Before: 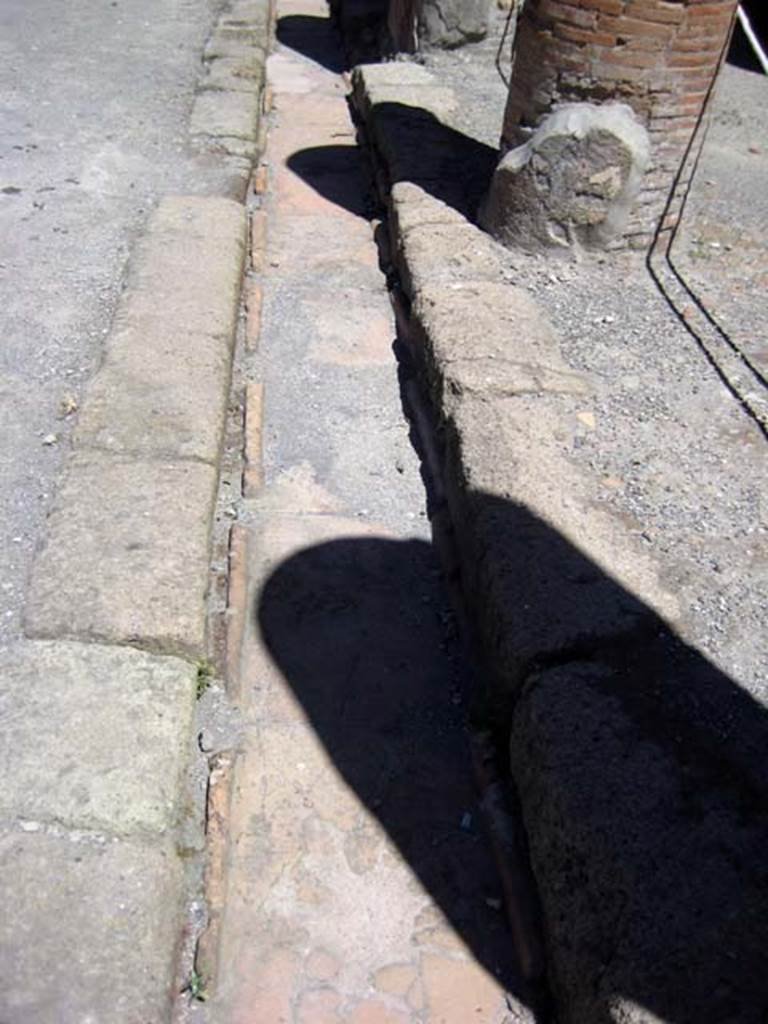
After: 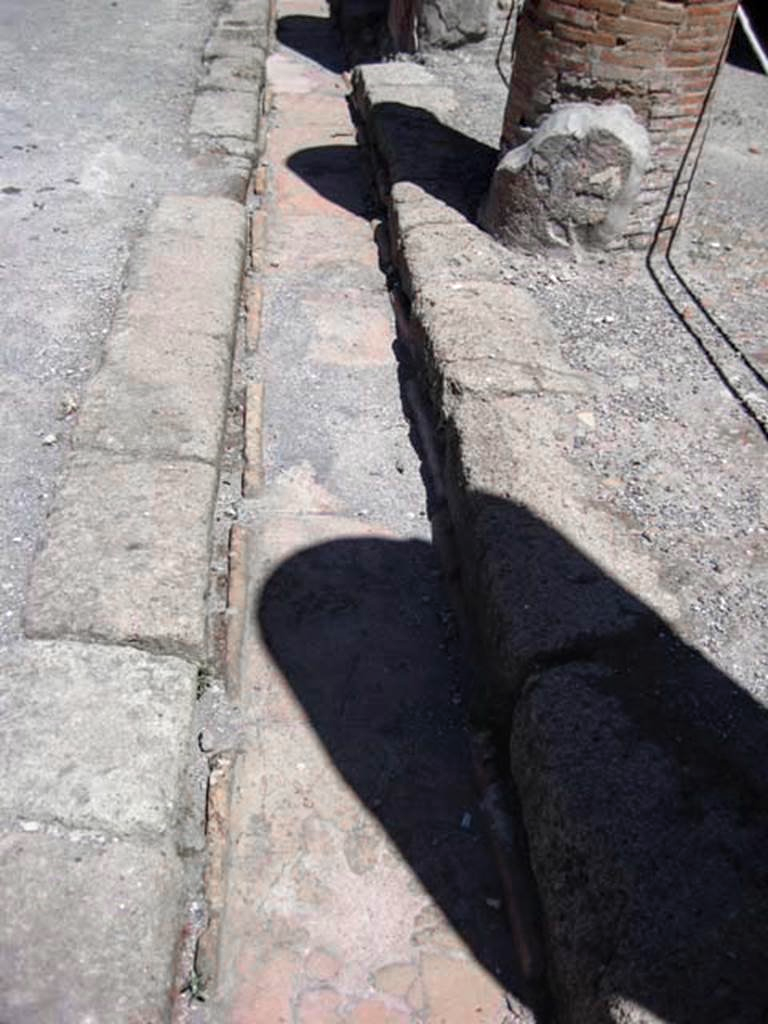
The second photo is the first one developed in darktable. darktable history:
color zones: curves: ch1 [(0, 0.708) (0.088, 0.648) (0.245, 0.187) (0.429, 0.326) (0.571, 0.498) (0.714, 0.5) (0.857, 0.5) (1, 0.708)]
local contrast: on, module defaults
